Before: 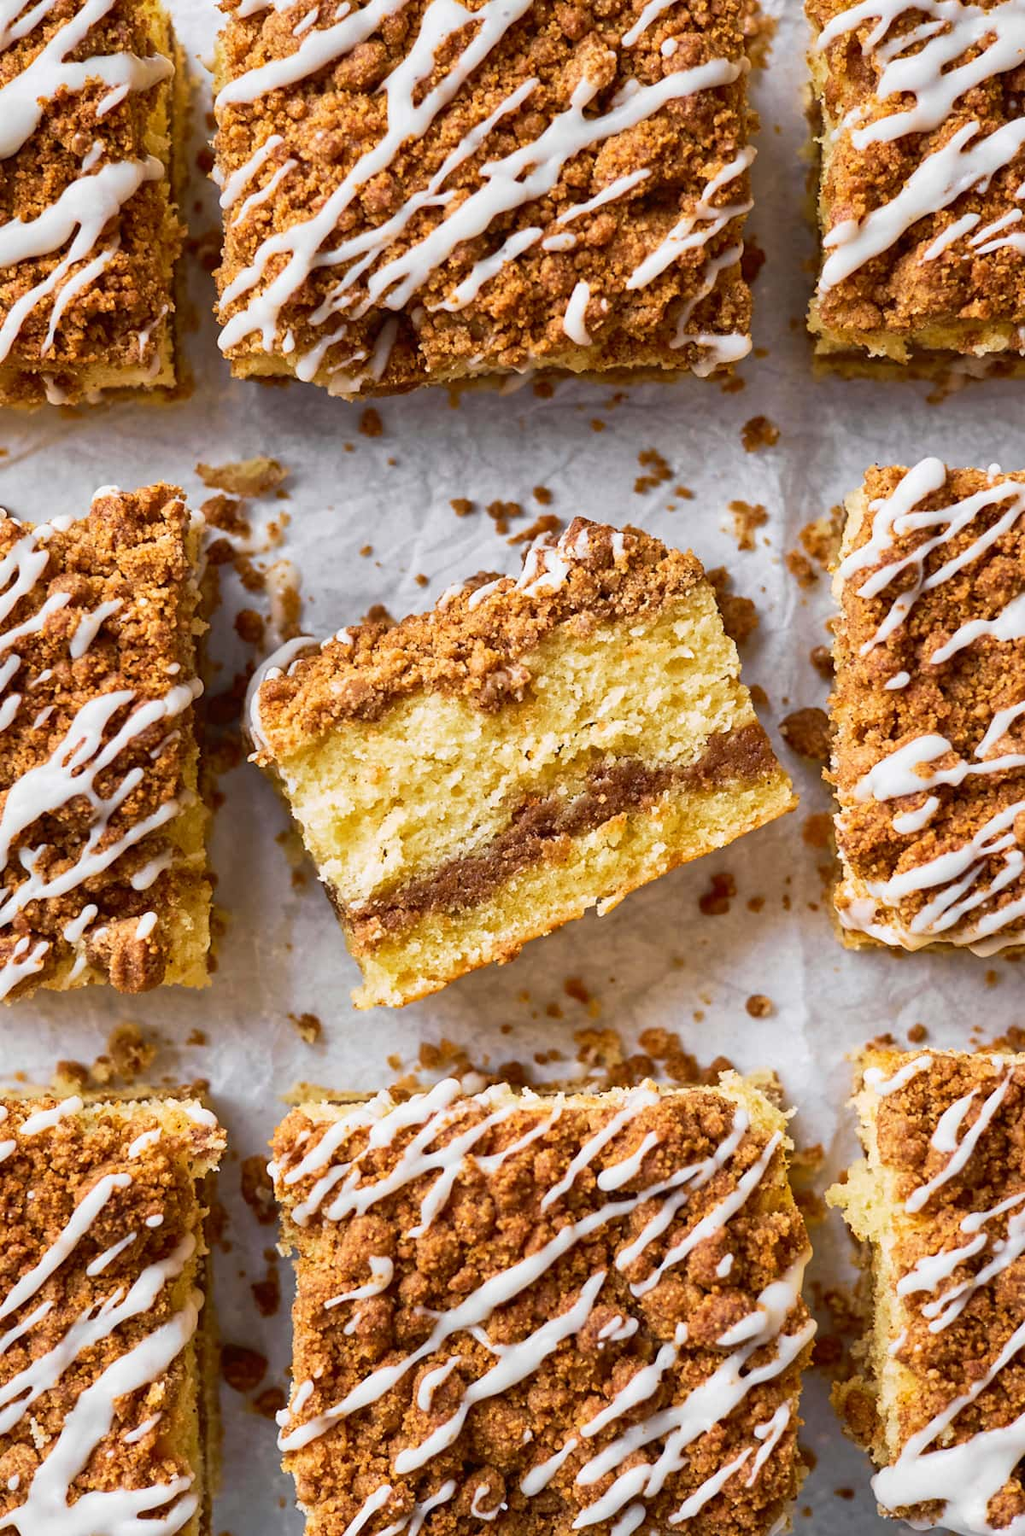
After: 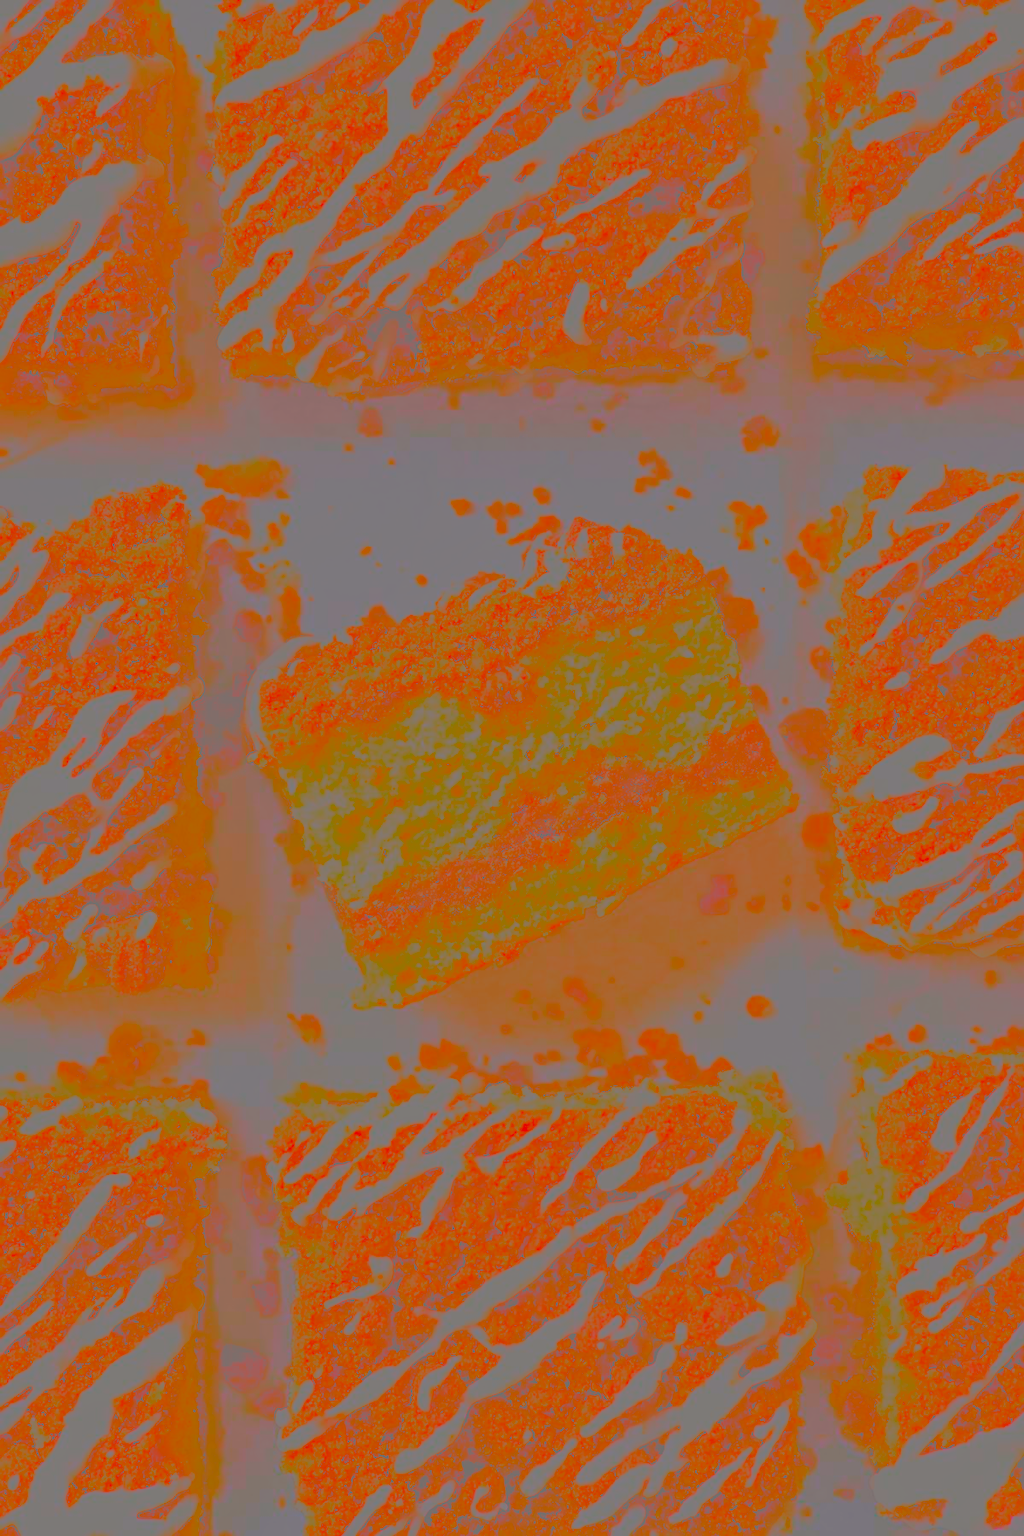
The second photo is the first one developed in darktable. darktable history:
color correction: highlights a* 2.75, highlights b* 5.02, shadows a* -1.51, shadows b* -4.92, saturation 0.803
sharpen: on, module defaults
filmic rgb: black relative exposure -8.56 EV, white relative exposure 5.51 EV, hardness 3.38, contrast 1.021
local contrast: mode bilateral grid, contrast 19, coarseness 20, detail 150%, midtone range 0.2
contrast brightness saturation: contrast -0.974, brightness -0.178, saturation 0.754
tone equalizer: -8 EV -0.743 EV, -7 EV -0.706 EV, -6 EV -0.568 EV, -5 EV -0.419 EV, -3 EV 0.4 EV, -2 EV 0.6 EV, -1 EV 0.679 EV, +0 EV 0.742 EV, edges refinement/feathering 500, mask exposure compensation -1.57 EV, preserve details no
tone curve: curves: ch0 [(0, 0.01) (0.052, 0.045) (0.136, 0.133) (0.275, 0.35) (0.43, 0.54) (0.676, 0.751) (0.89, 0.919) (1, 1)]; ch1 [(0, 0) (0.094, 0.081) (0.285, 0.299) (0.385, 0.403) (0.447, 0.429) (0.495, 0.496) (0.544, 0.552) (0.589, 0.612) (0.722, 0.728) (1, 1)]; ch2 [(0, 0) (0.257, 0.217) (0.43, 0.421) (0.498, 0.507) (0.531, 0.544) (0.56, 0.579) (0.625, 0.642) (1, 1)], color space Lab, independent channels, preserve colors none
exposure: exposure 0.6 EV, compensate highlight preservation false
